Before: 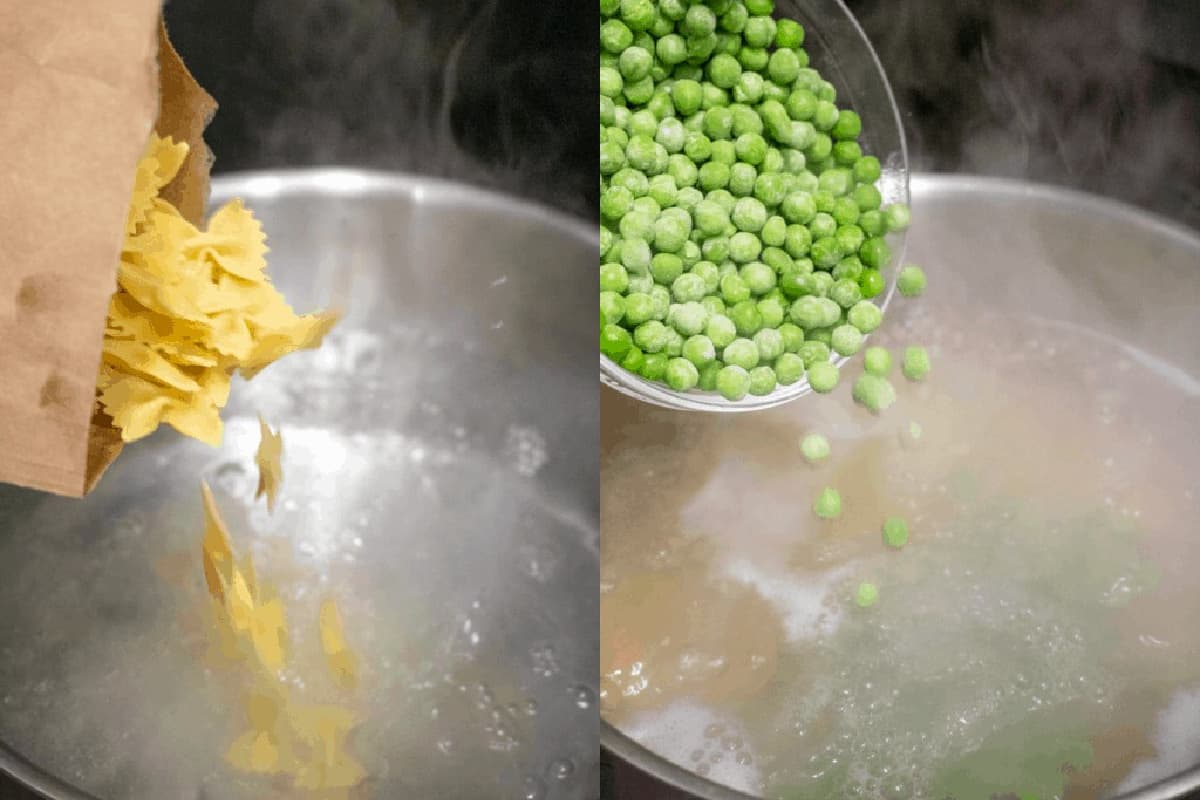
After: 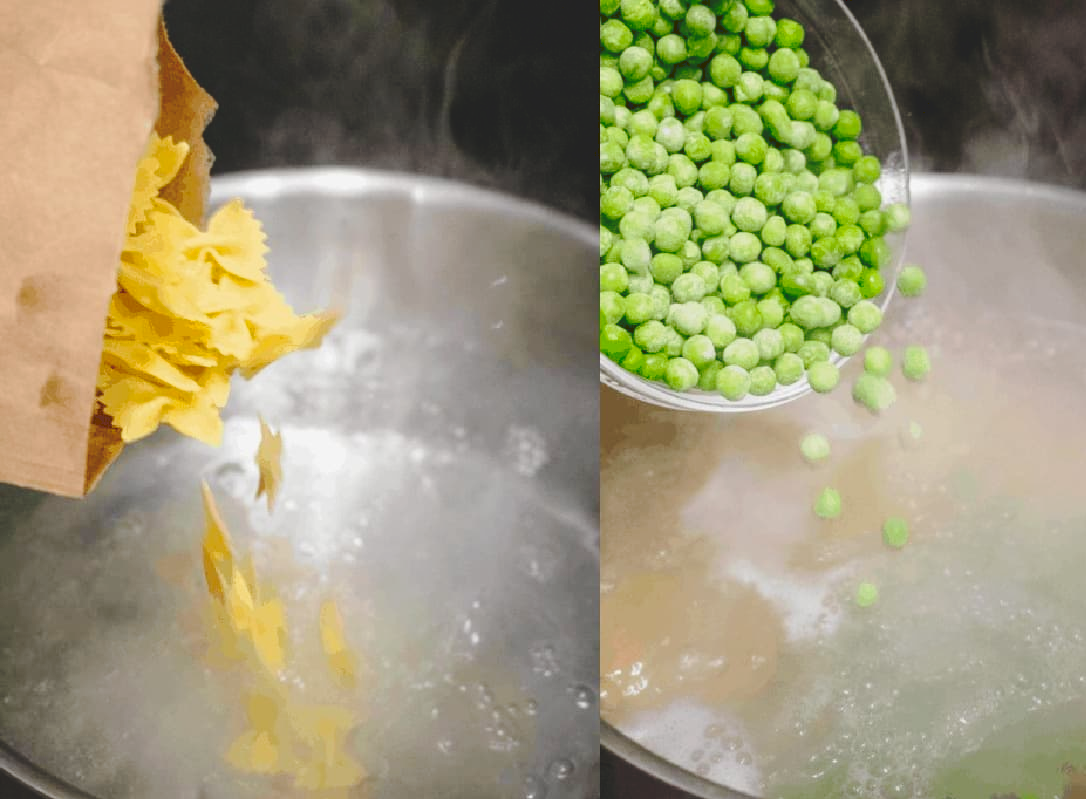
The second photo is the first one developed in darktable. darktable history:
contrast brightness saturation: contrast 0.076, saturation 0.201
tone curve: curves: ch0 [(0, 0) (0.003, 0.139) (0.011, 0.14) (0.025, 0.138) (0.044, 0.14) (0.069, 0.149) (0.1, 0.161) (0.136, 0.179) (0.177, 0.203) (0.224, 0.245) (0.277, 0.302) (0.335, 0.382) (0.399, 0.461) (0.468, 0.546) (0.543, 0.614) (0.623, 0.687) (0.709, 0.758) (0.801, 0.84) (0.898, 0.912) (1, 1)], preserve colors none
crop: right 9.493%, bottom 0.016%
exposure: exposure -0.141 EV, compensate highlight preservation false
